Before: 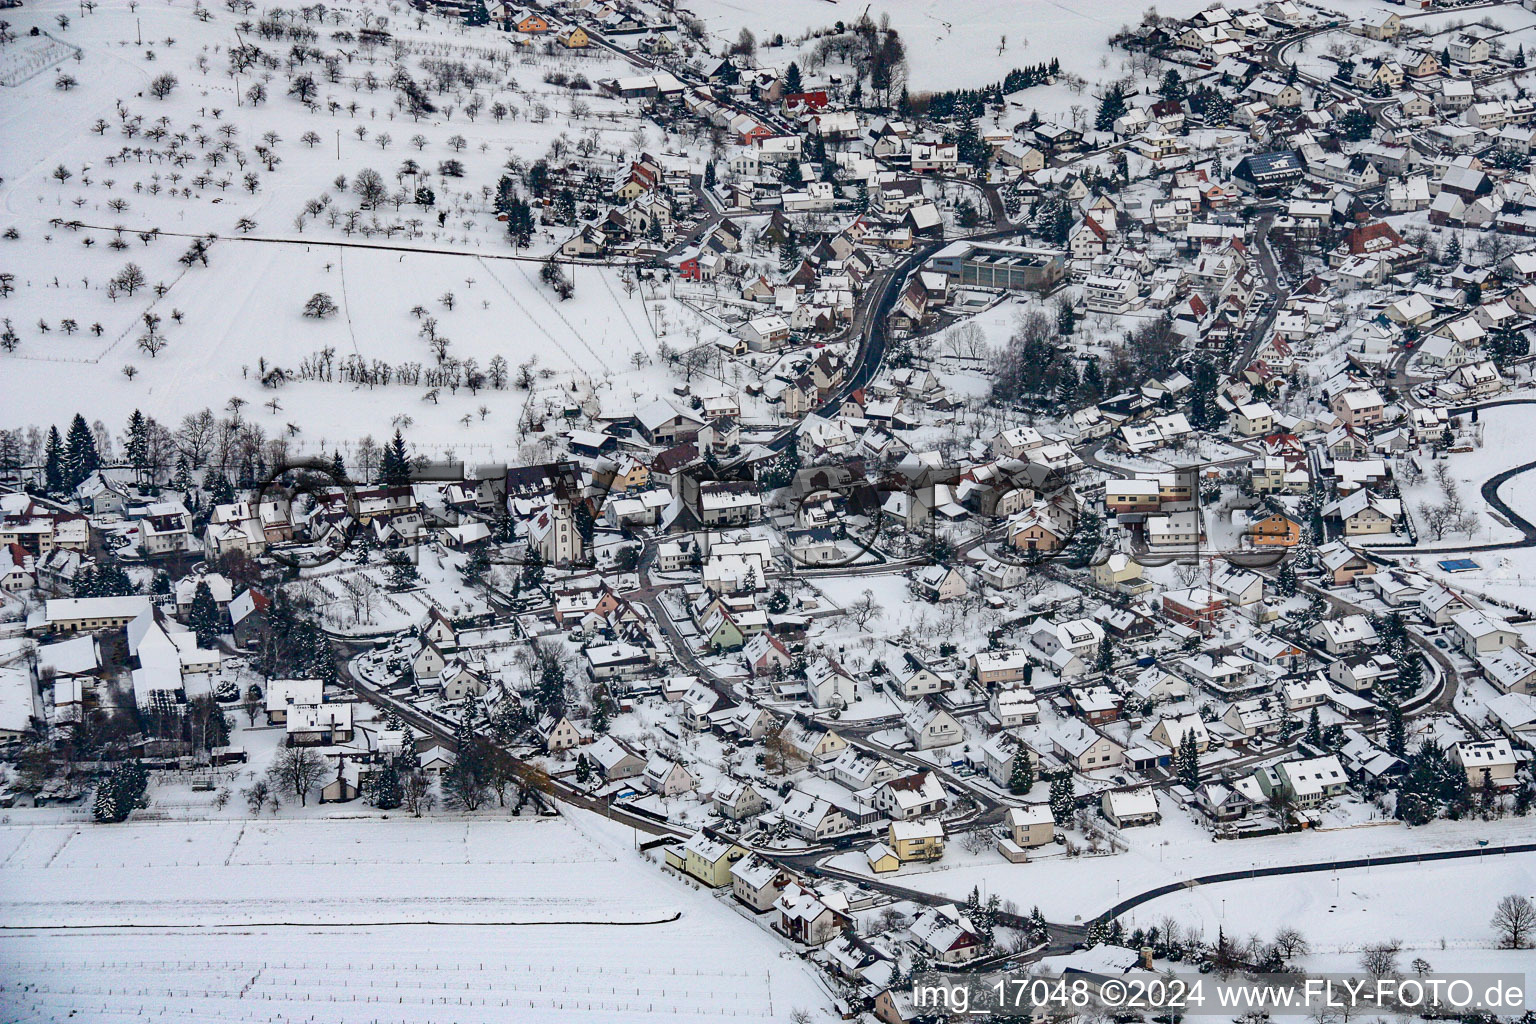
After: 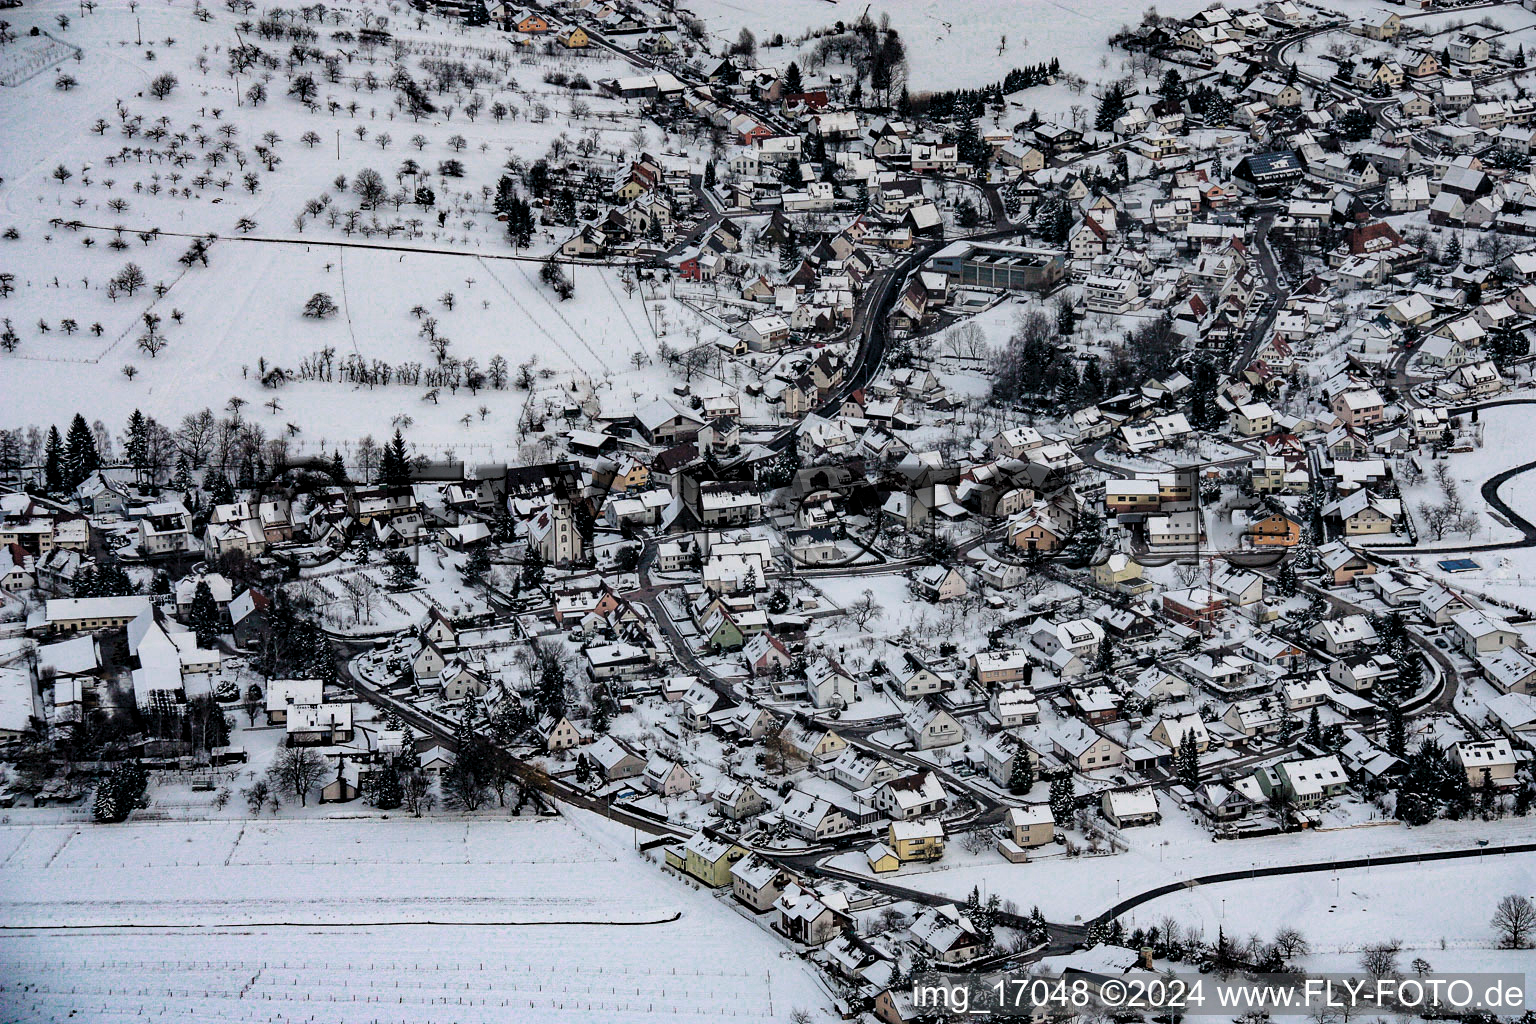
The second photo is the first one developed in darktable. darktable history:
velvia: on, module defaults
levels: levels [0.116, 0.574, 1]
color zones: curves: ch0 [(0.25, 0.5) (0.347, 0.092) (0.75, 0.5)]; ch1 [(0.25, 0.5) (0.33, 0.51) (0.75, 0.5)]
